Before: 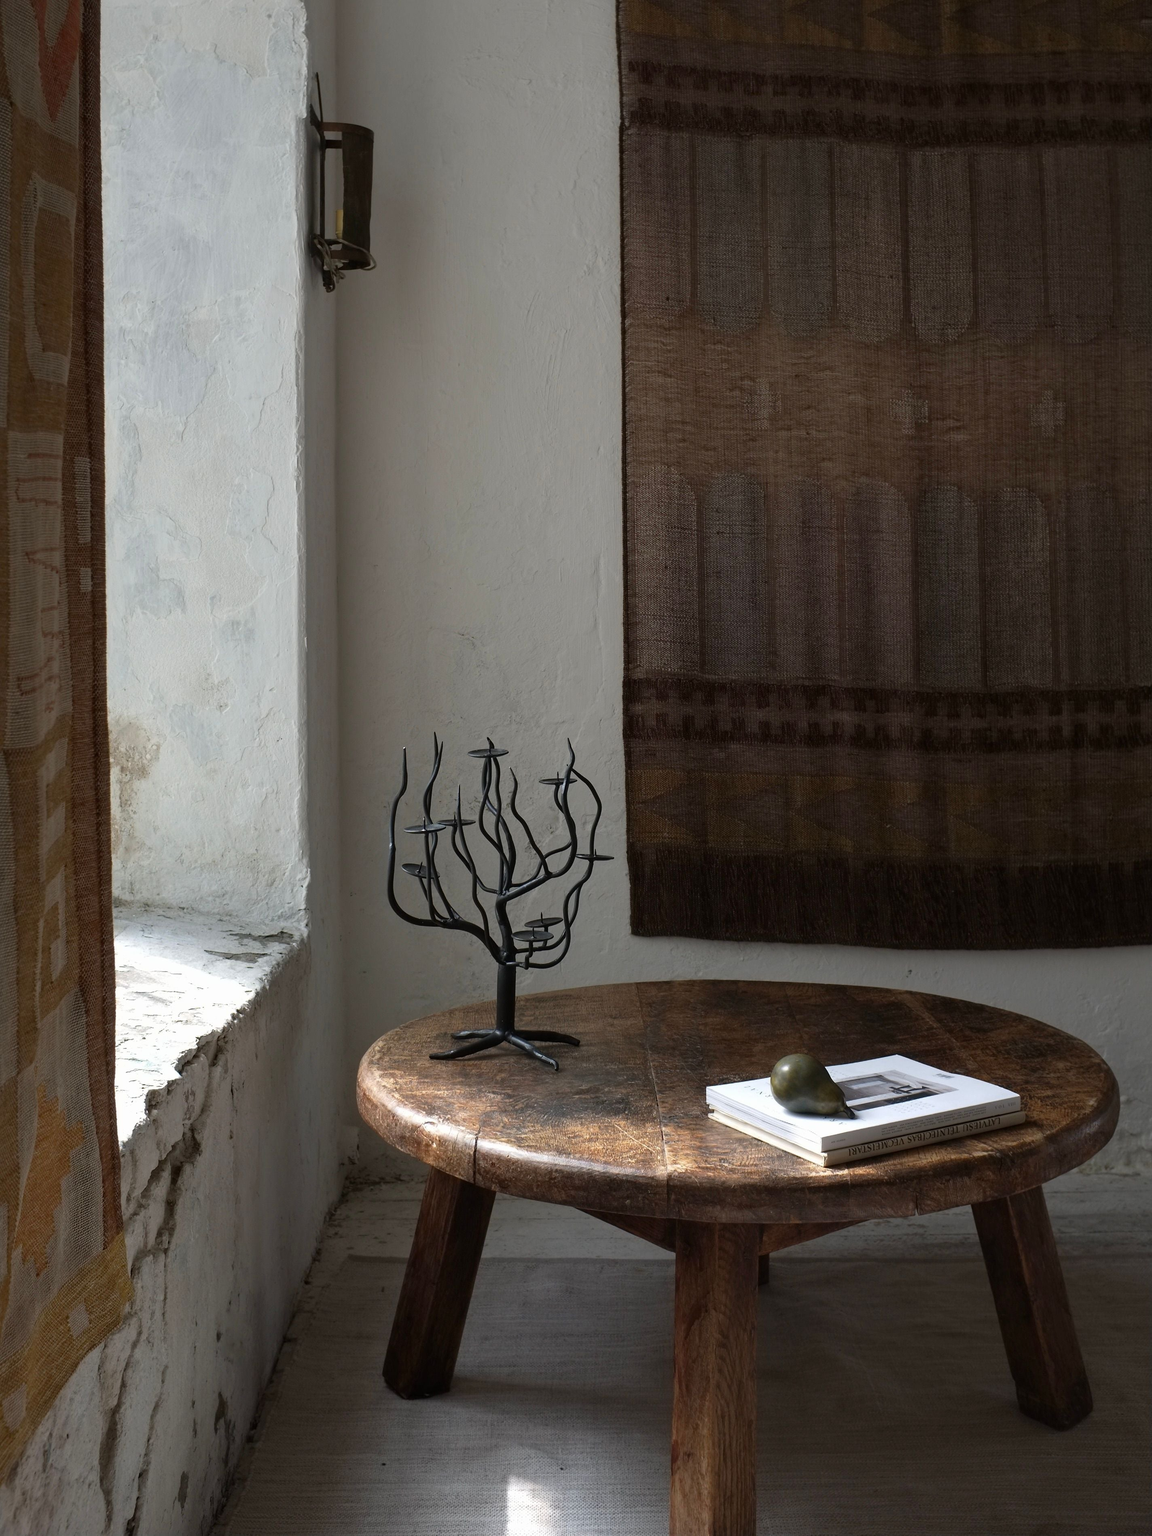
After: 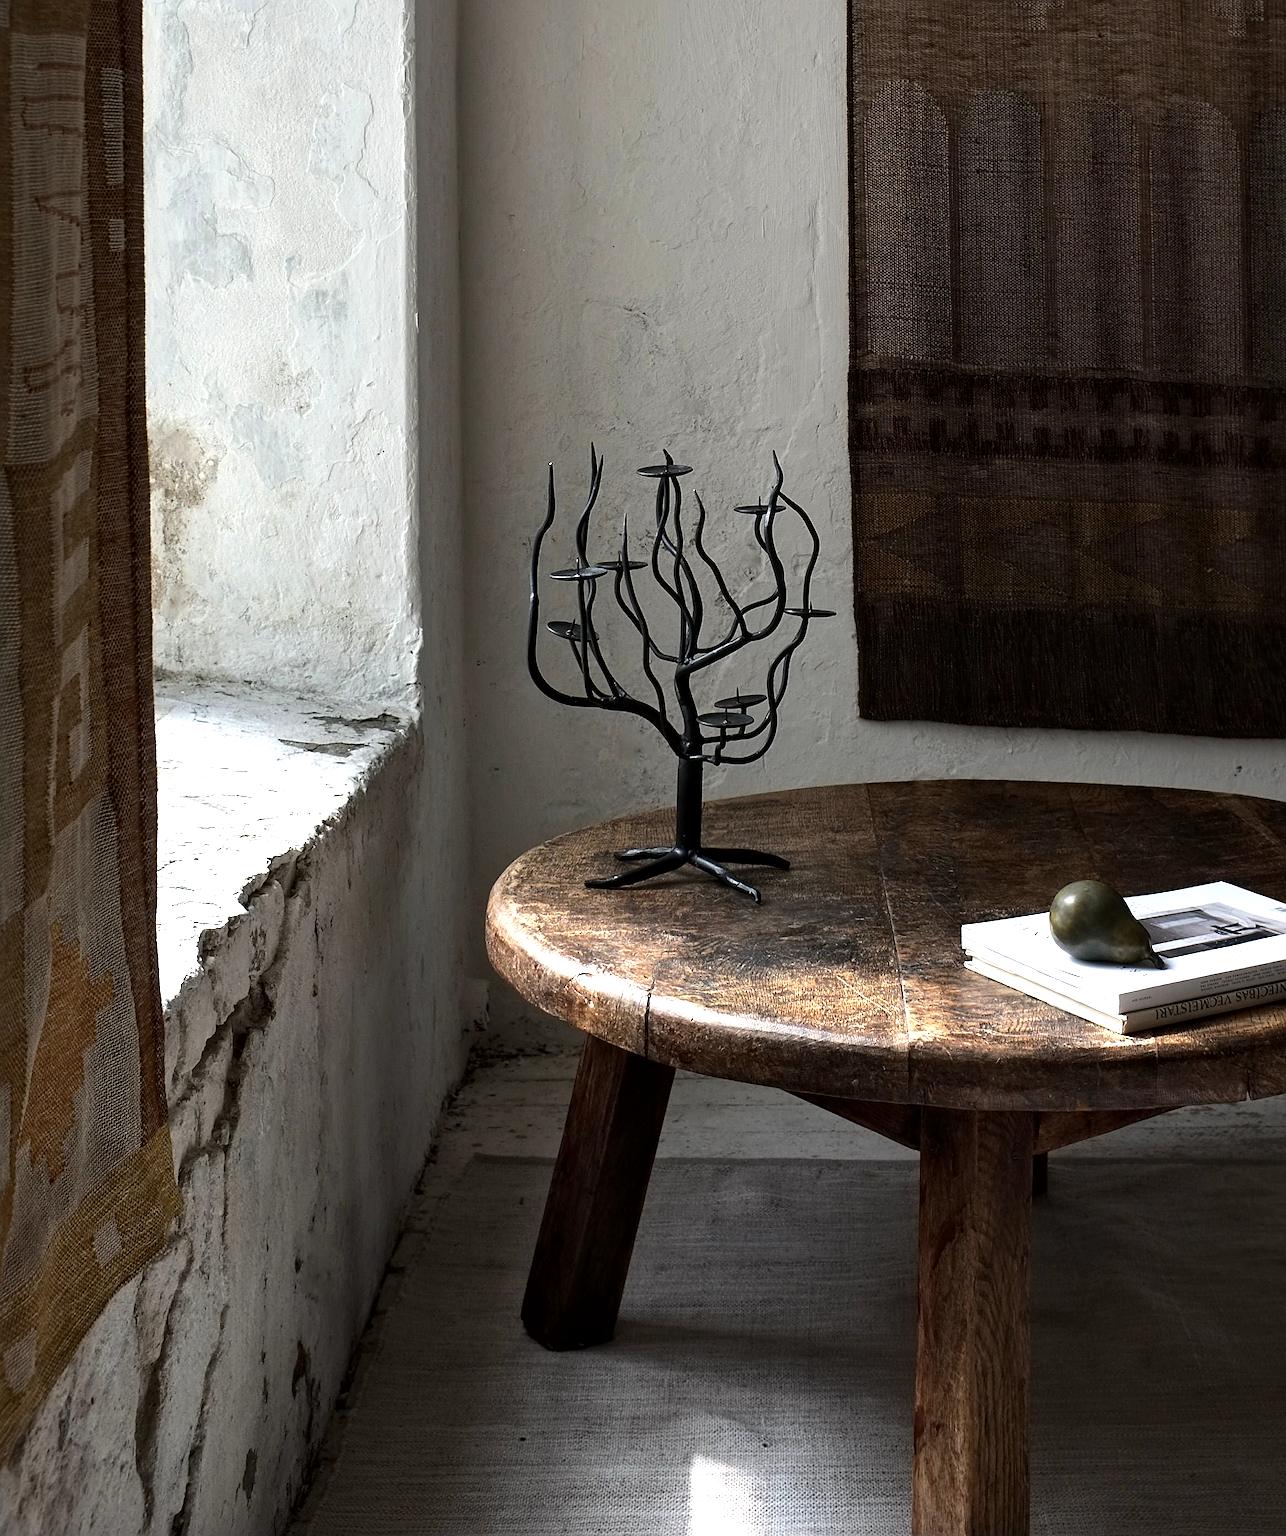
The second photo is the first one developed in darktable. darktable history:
local contrast: mode bilateral grid, contrast 20, coarseness 50, detail 132%, midtone range 0.2
crop: top 26.531%, right 17.959%
sharpen: on, module defaults
tone equalizer: -8 EV -0.75 EV, -7 EV -0.7 EV, -6 EV -0.6 EV, -5 EV -0.4 EV, -3 EV 0.4 EV, -2 EV 0.6 EV, -1 EV 0.7 EV, +0 EV 0.75 EV, edges refinement/feathering 500, mask exposure compensation -1.57 EV, preserve details no
